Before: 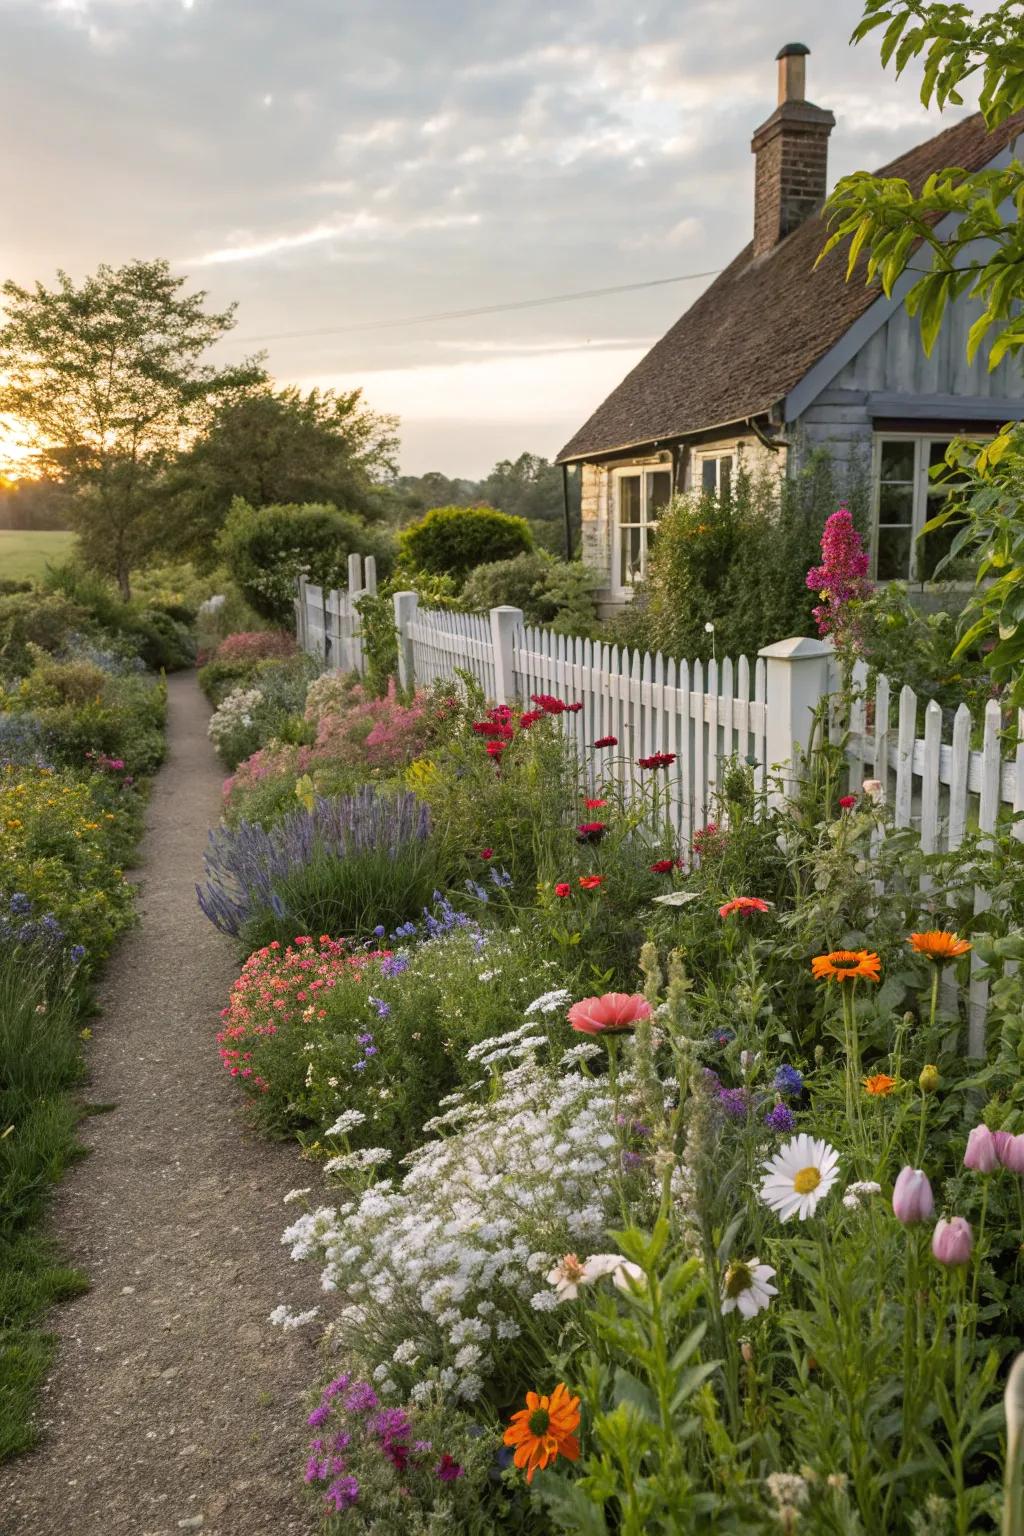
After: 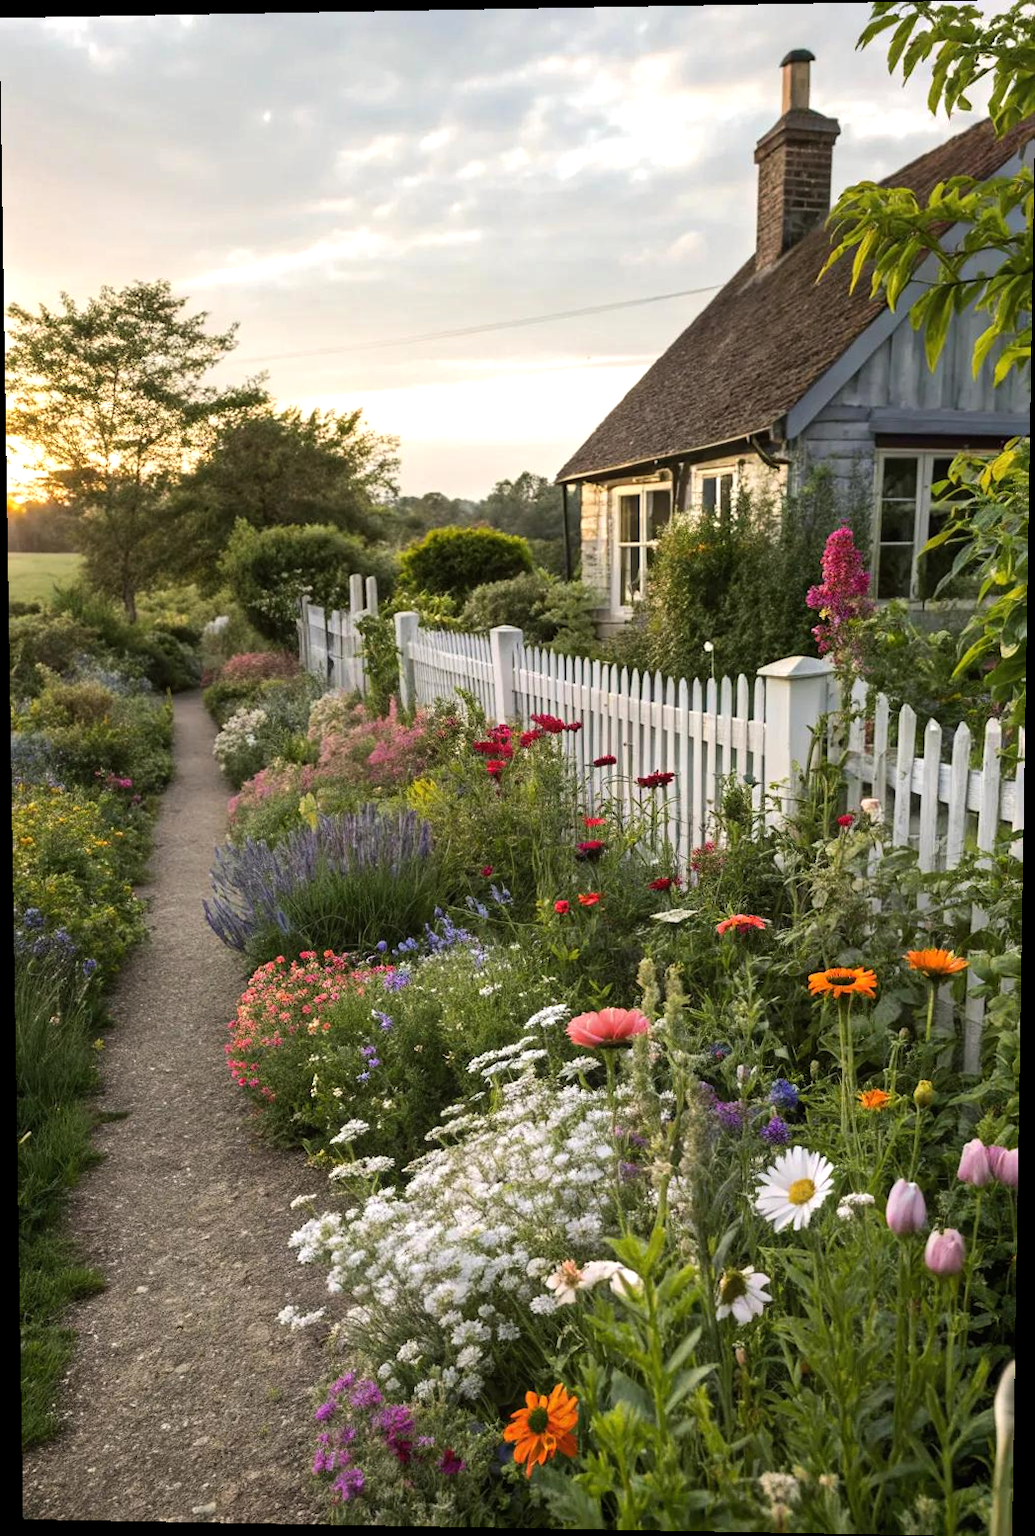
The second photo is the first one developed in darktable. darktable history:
tone equalizer: -8 EV -0.417 EV, -7 EV -0.389 EV, -6 EV -0.333 EV, -5 EV -0.222 EV, -3 EV 0.222 EV, -2 EV 0.333 EV, -1 EV 0.389 EV, +0 EV 0.417 EV, edges refinement/feathering 500, mask exposure compensation -1.57 EV, preserve details no
rotate and perspective: lens shift (vertical) 0.048, lens shift (horizontal) -0.024, automatic cropping off
